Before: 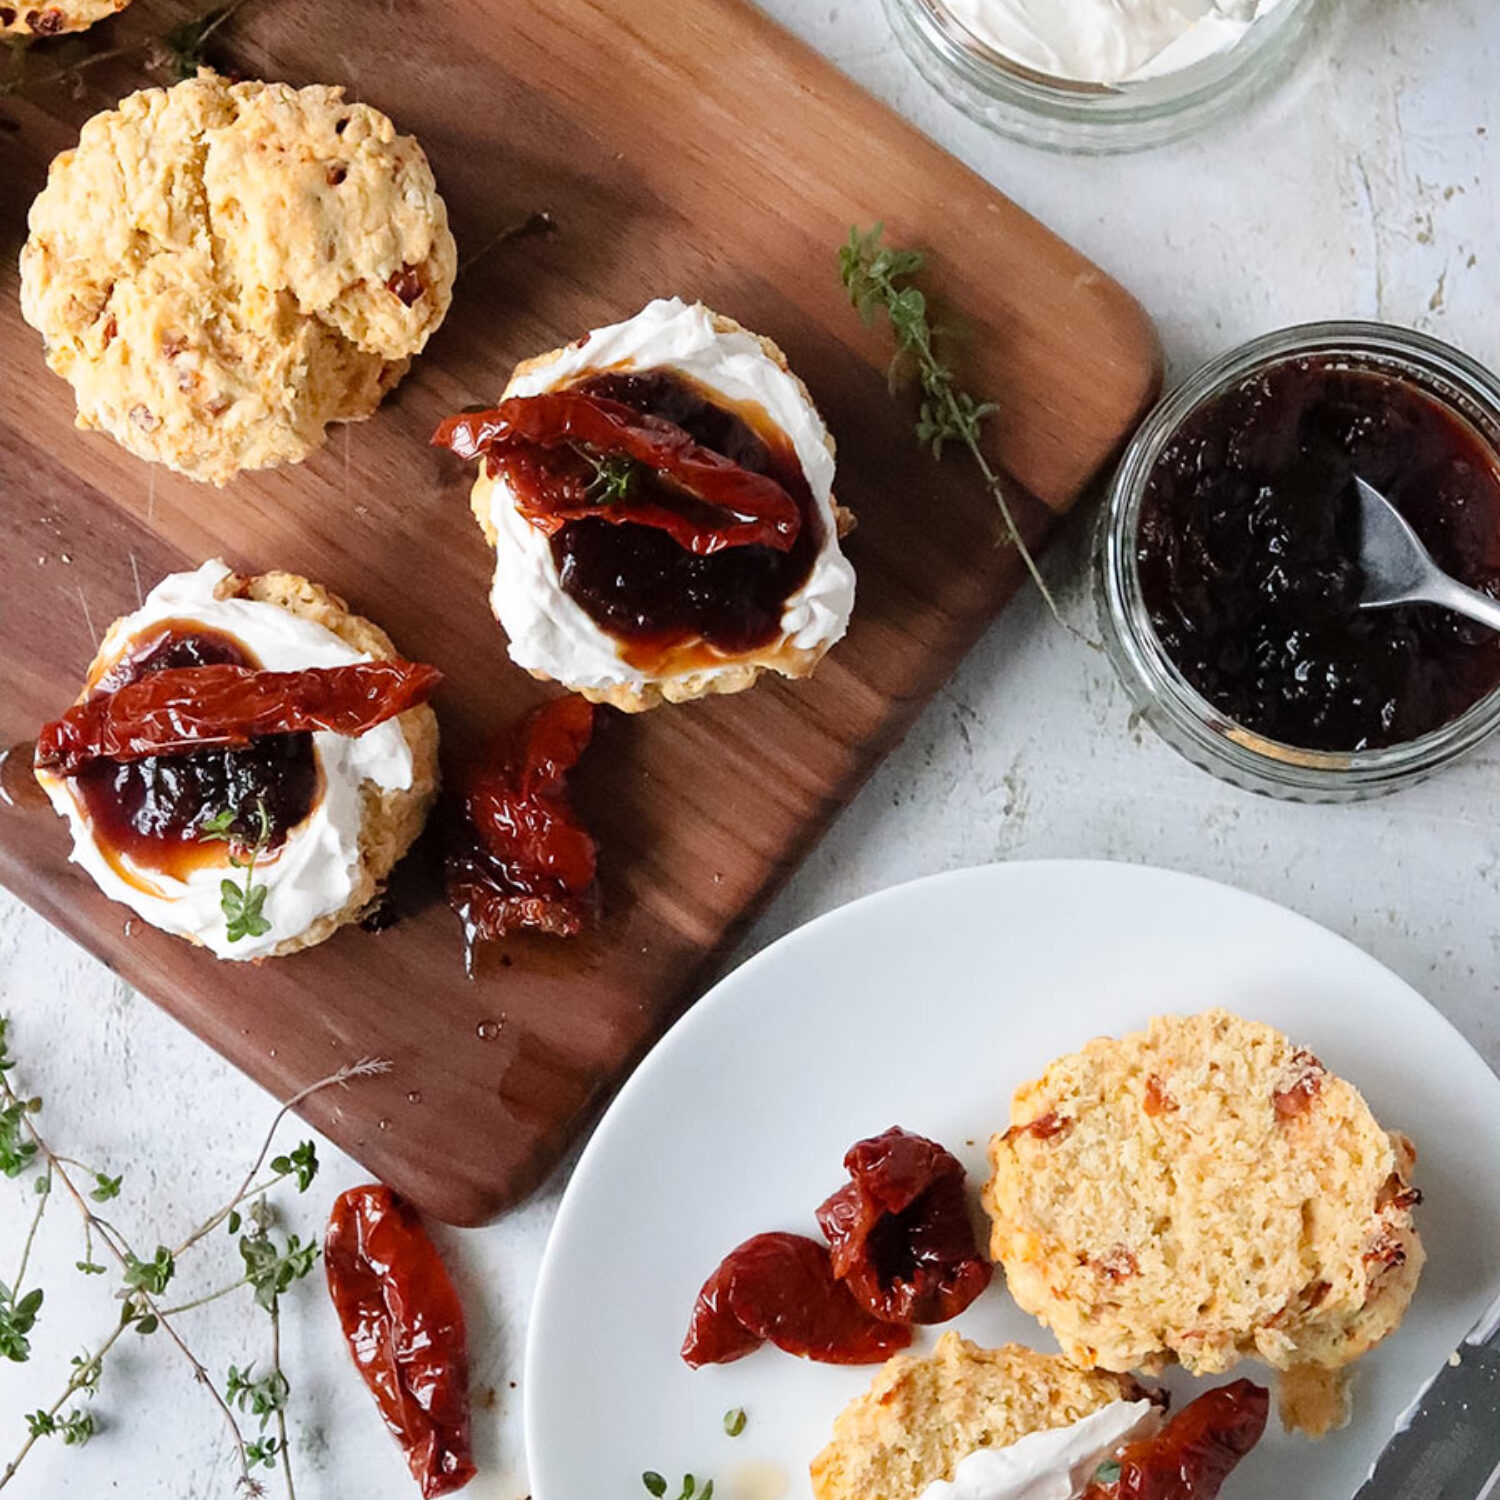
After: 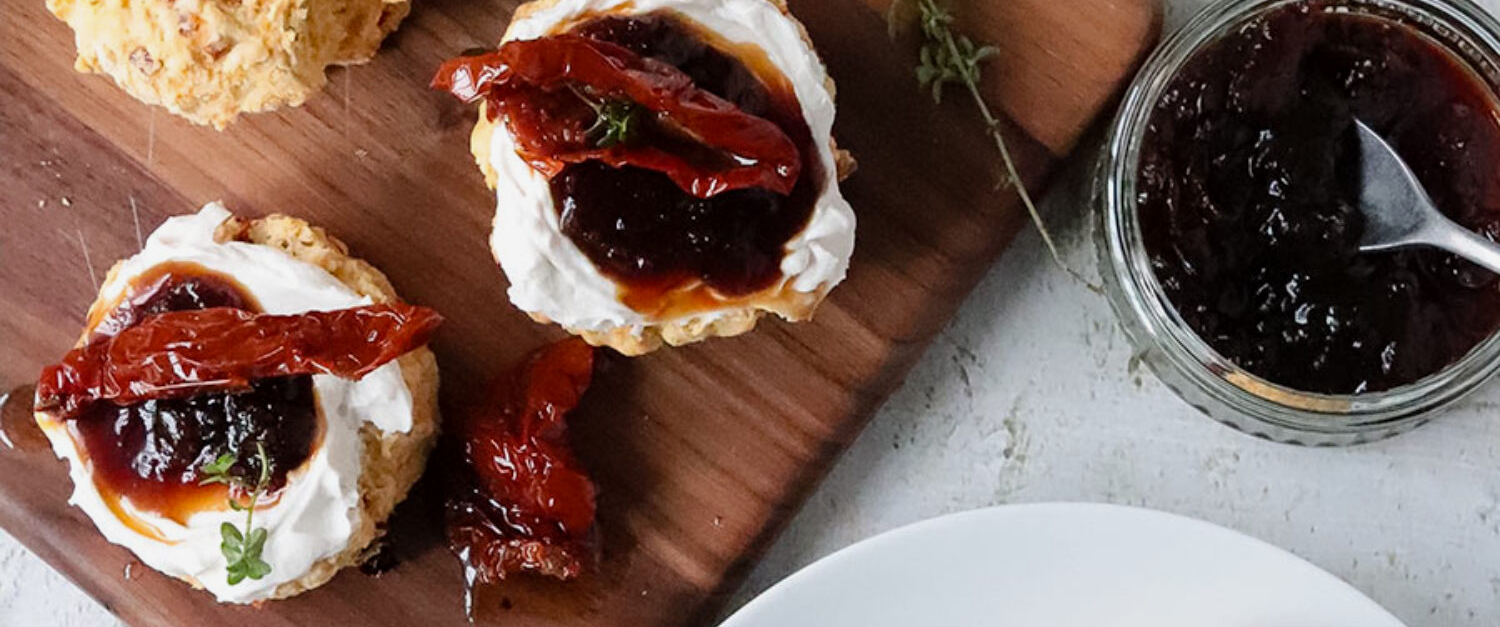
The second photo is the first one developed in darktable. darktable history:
crop and rotate: top 23.84%, bottom 34.294%
exposure: black level correction 0.001, exposure -0.125 EV, compensate exposure bias true, compensate highlight preservation false
